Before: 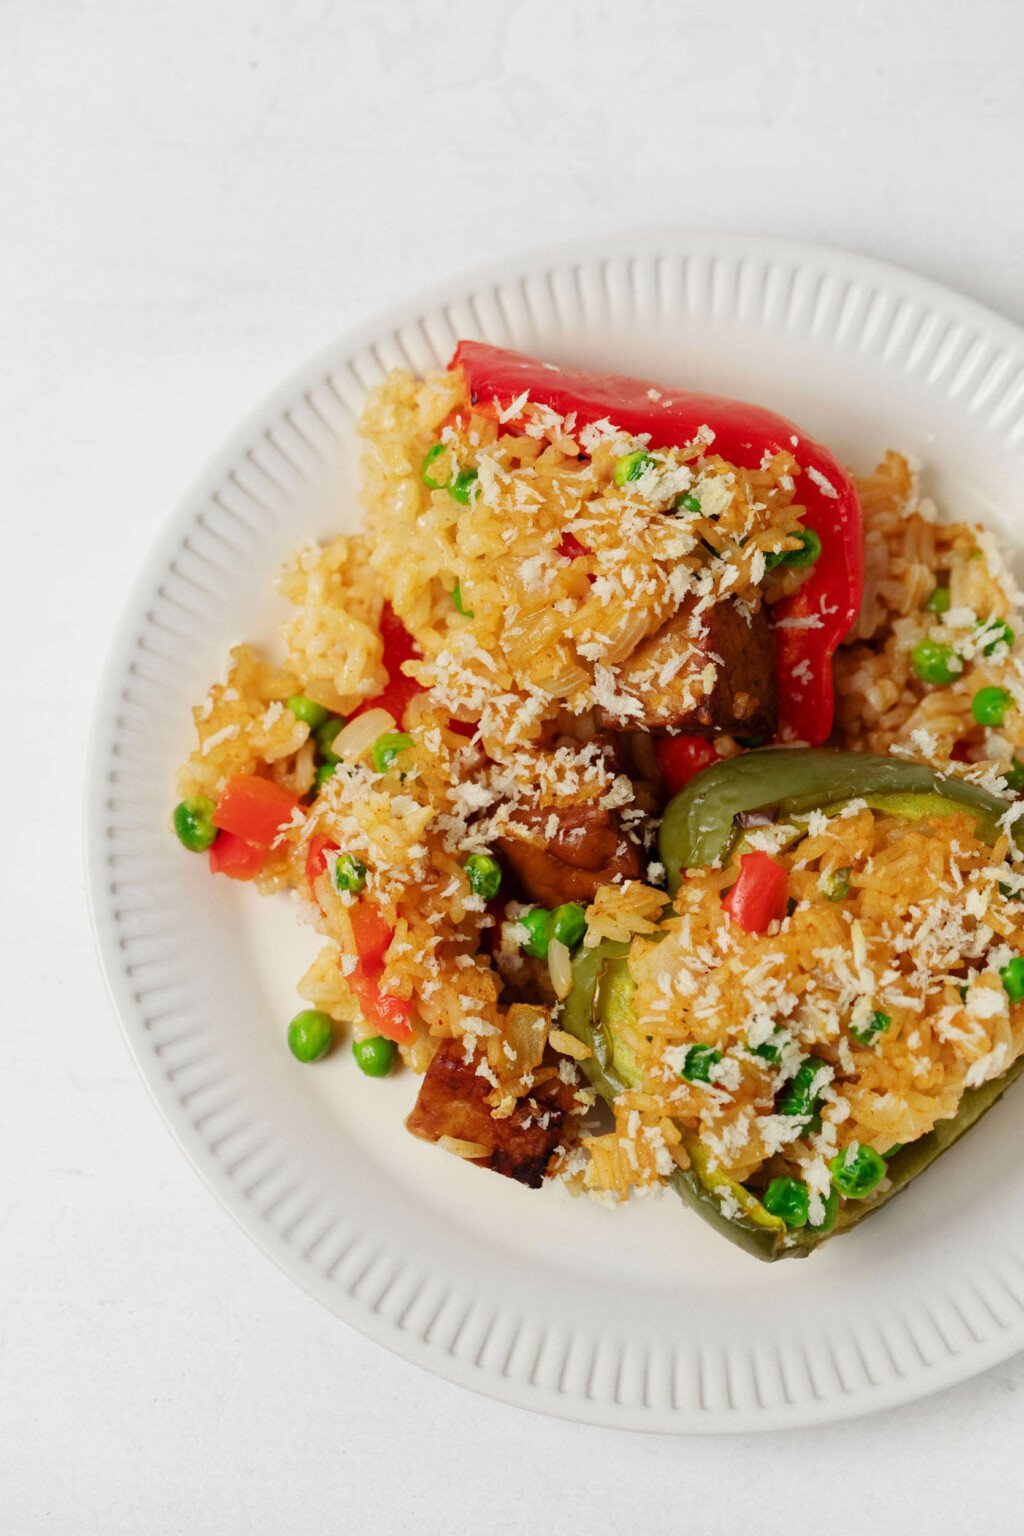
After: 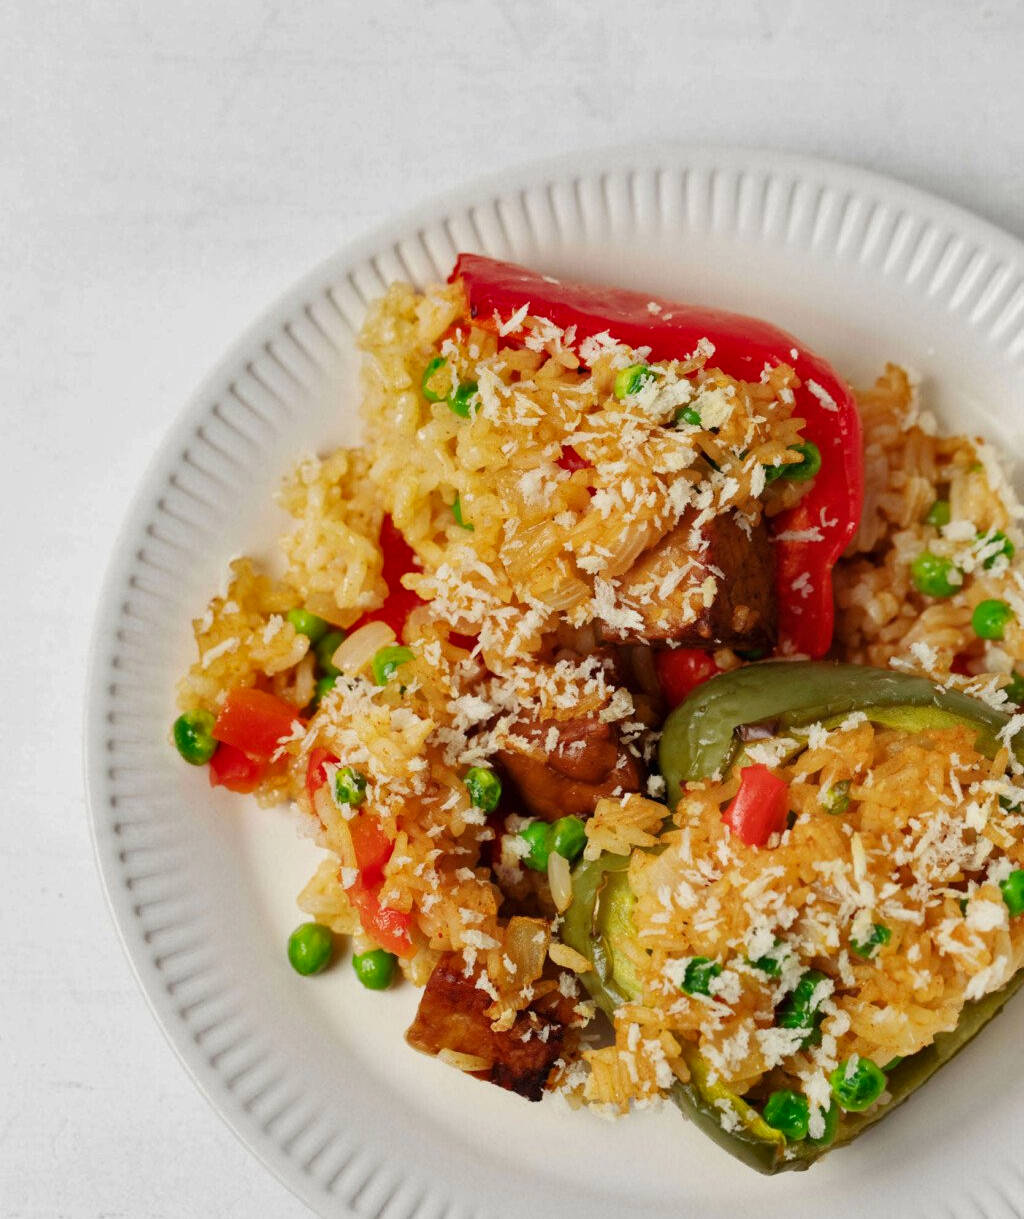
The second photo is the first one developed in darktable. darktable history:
tone equalizer: on, module defaults
crop and rotate: top 5.667%, bottom 14.937%
shadows and highlights: low approximation 0.01, soften with gaussian
